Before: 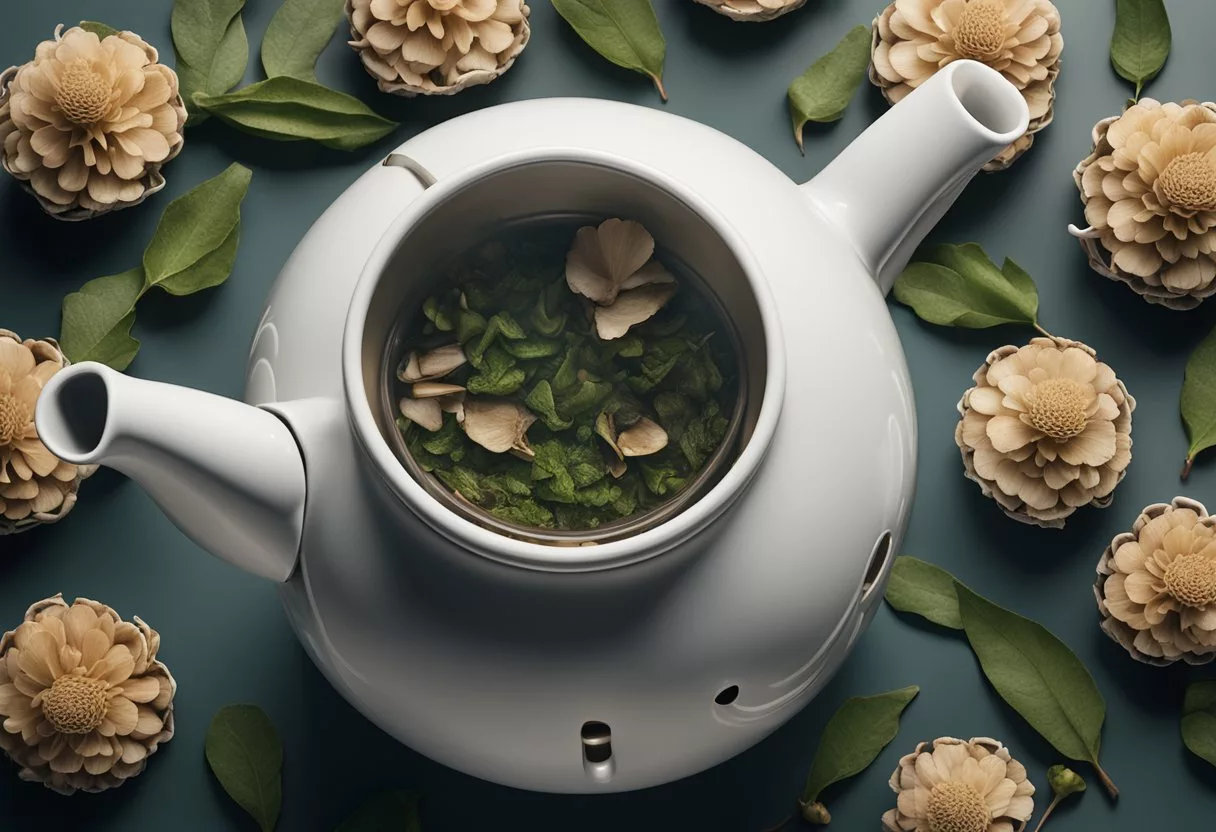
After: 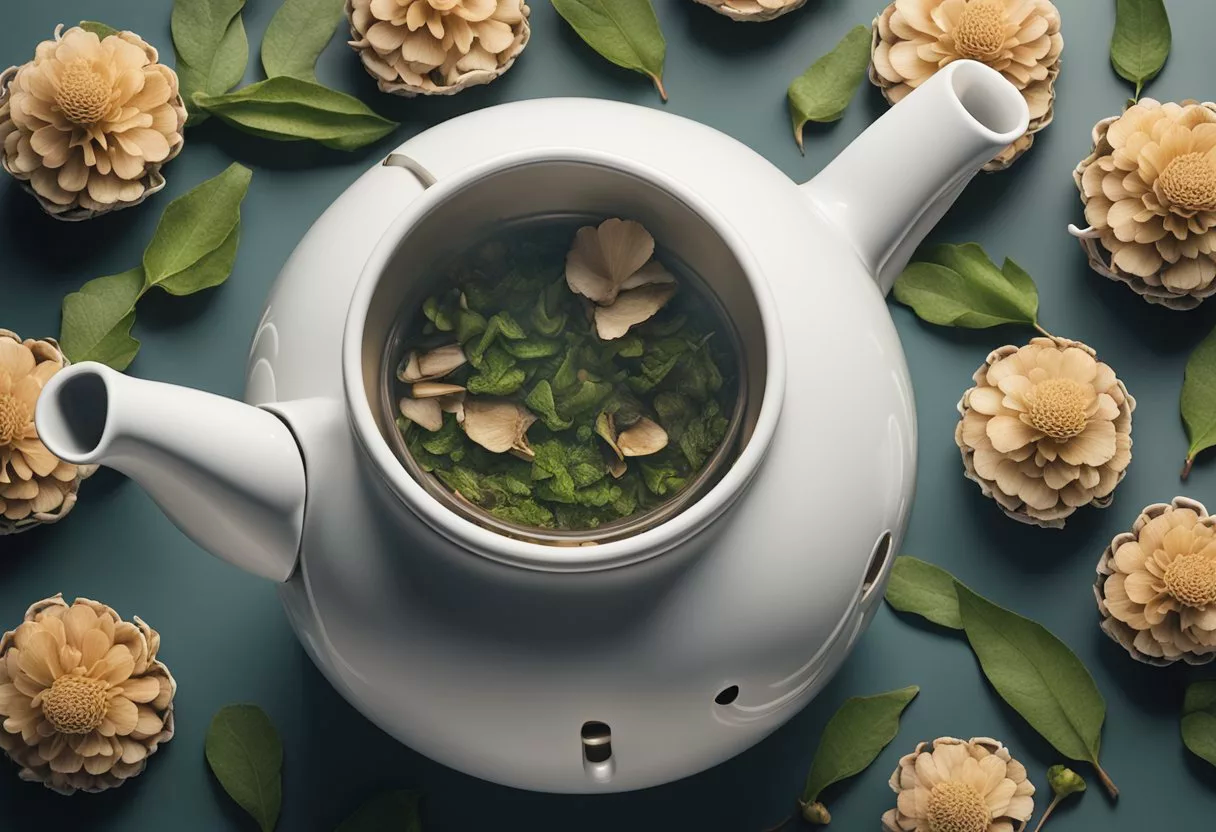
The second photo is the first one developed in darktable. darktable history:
contrast brightness saturation: brightness 0.094, saturation 0.192
